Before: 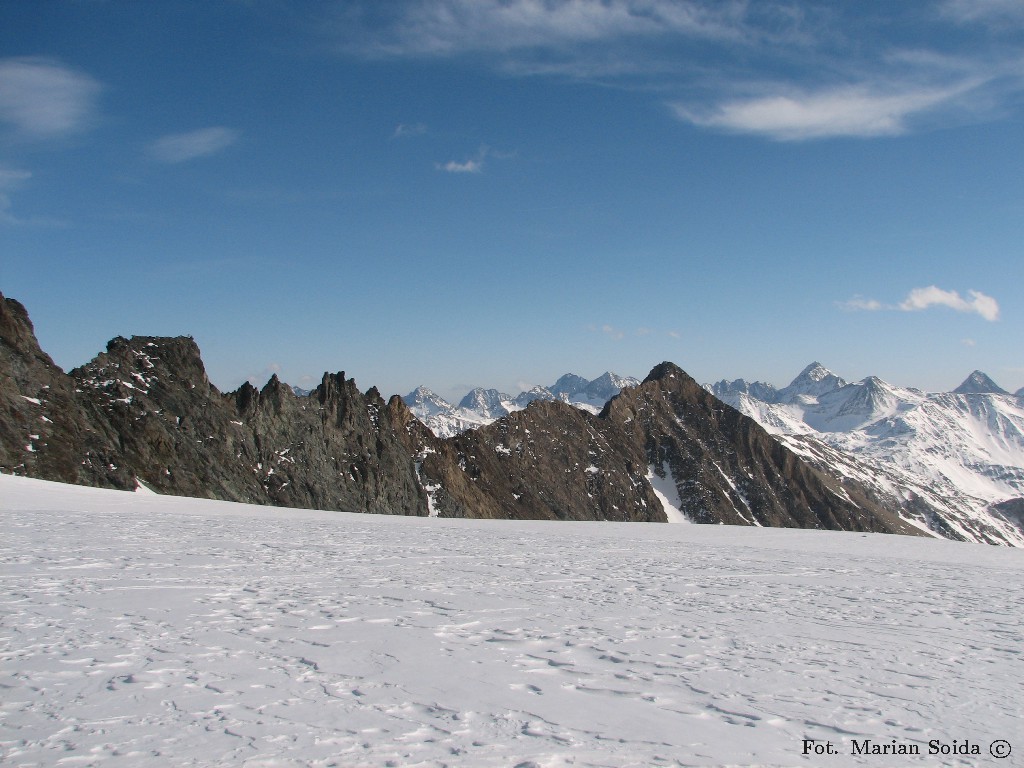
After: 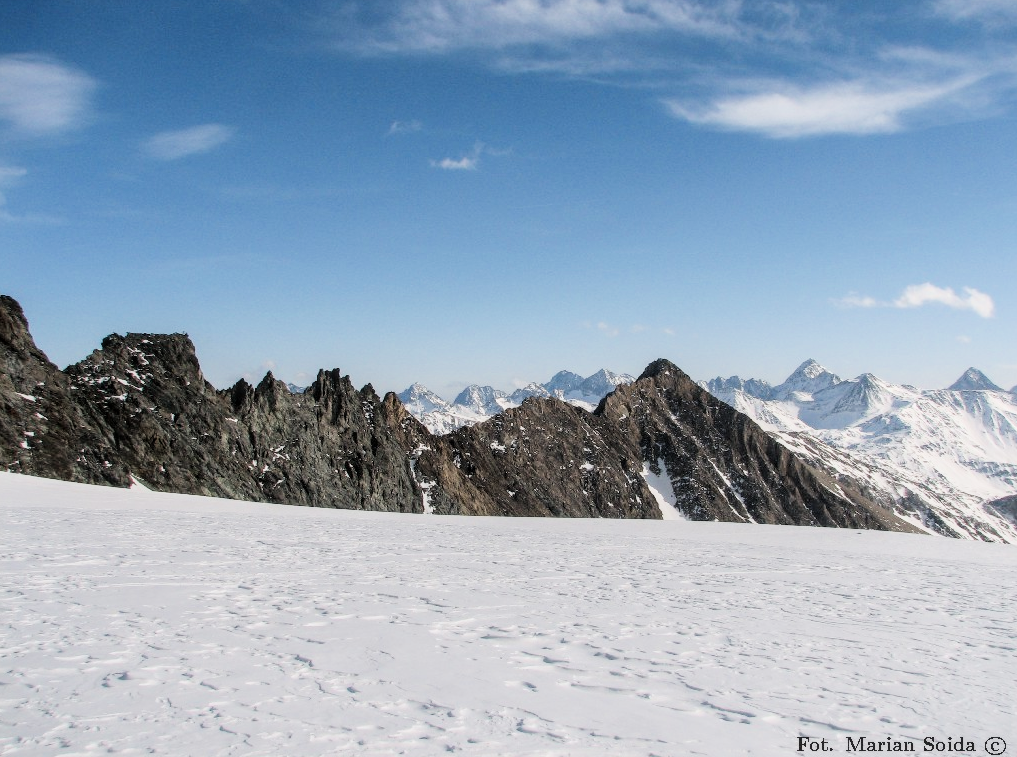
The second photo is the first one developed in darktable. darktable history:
crop: left 0.493%, top 0.506%, right 0.172%, bottom 0.82%
filmic rgb: black relative exposure -7.65 EV, white relative exposure 4.56 EV, hardness 3.61, contrast 1.25, contrast in shadows safe
tone equalizer: -8 EV -0.732 EV, -7 EV -0.731 EV, -6 EV -0.577 EV, -5 EV -0.403 EV, -3 EV 0.394 EV, -2 EV 0.6 EV, -1 EV 0.679 EV, +0 EV 0.73 EV
local contrast: on, module defaults
